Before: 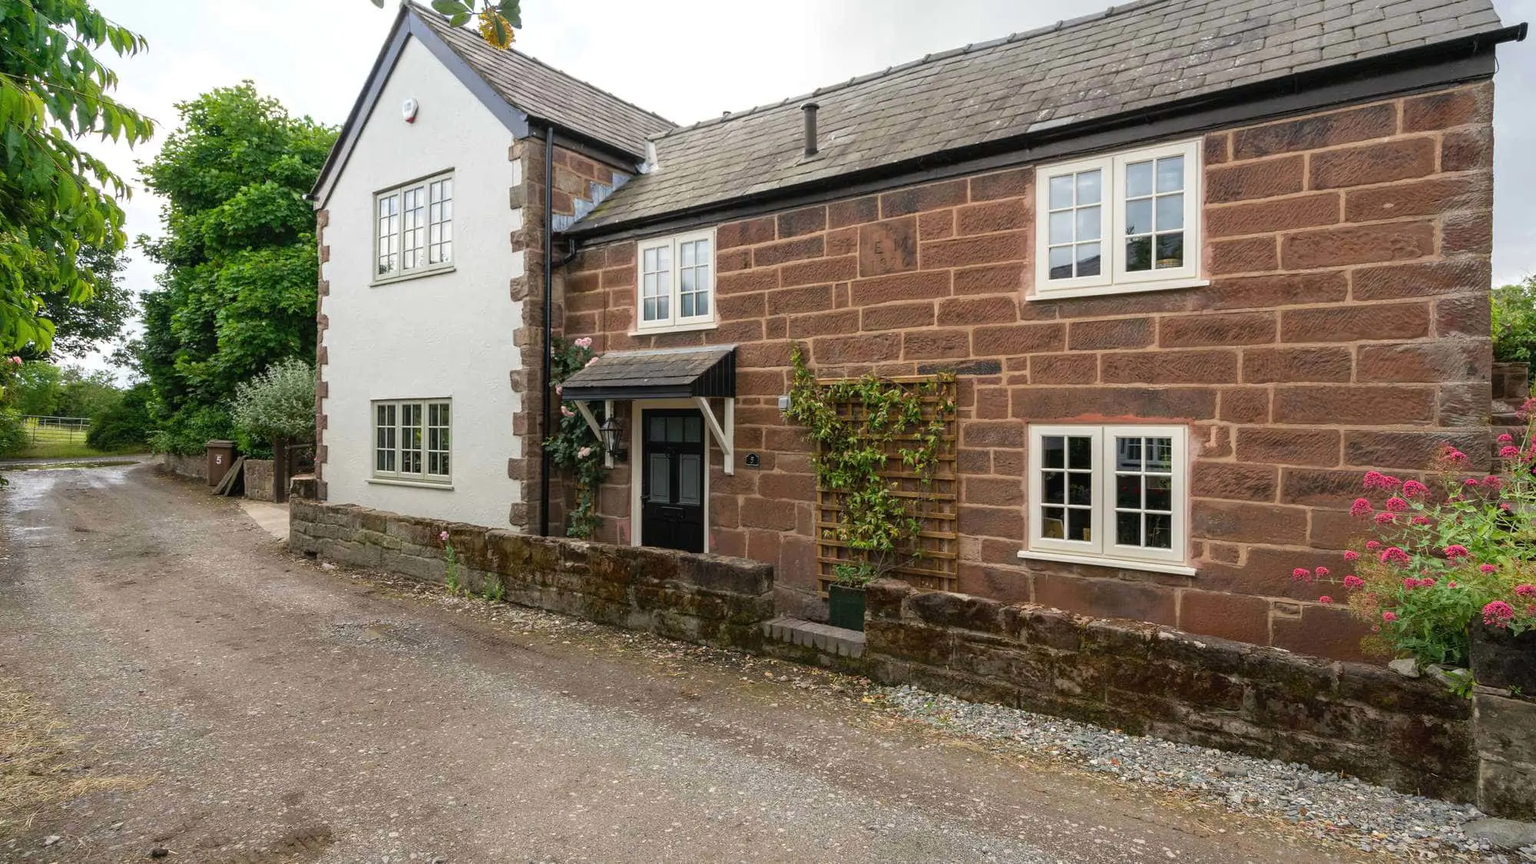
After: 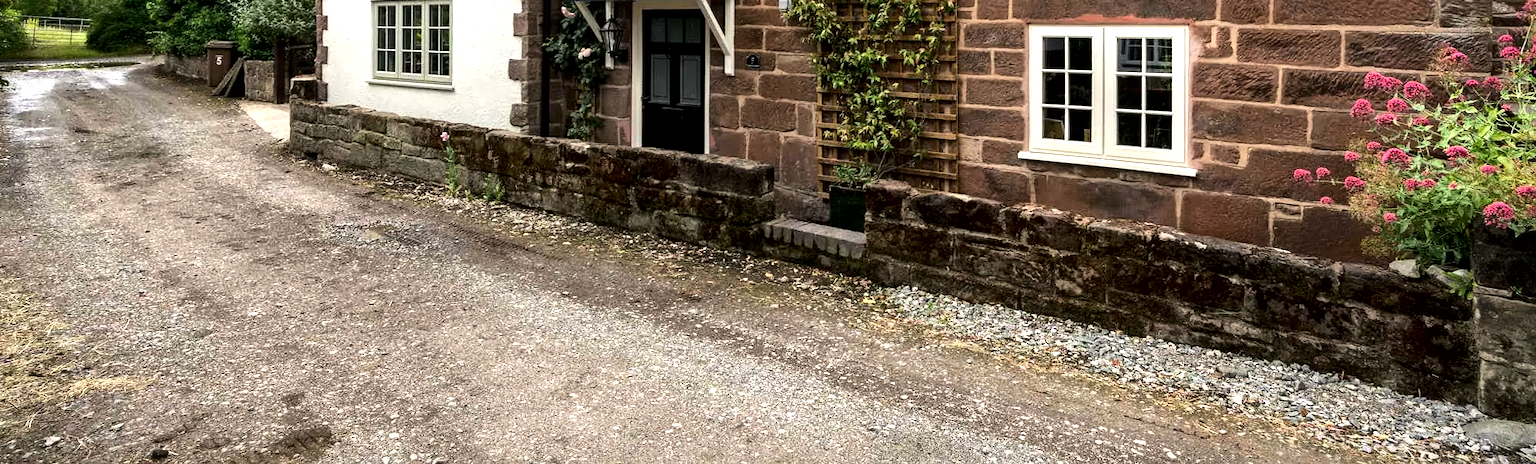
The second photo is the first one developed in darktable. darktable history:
exposure: exposure -0.072 EV, compensate highlight preservation false
crop and rotate: top 46.237%
tone equalizer: -8 EV -1.08 EV, -7 EV -1.01 EV, -6 EV -0.867 EV, -5 EV -0.578 EV, -3 EV 0.578 EV, -2 EV 0.867 EV, -1 EV 1.01 EV, +0 EV 1.08 EV, edges refinement/feathering 500, mask exposure compensation -1.57 EV, preserve details no
local contrast: mode bilateral grid, contrast 20, coarseness 50, detail 171%, midtone range 0.2
